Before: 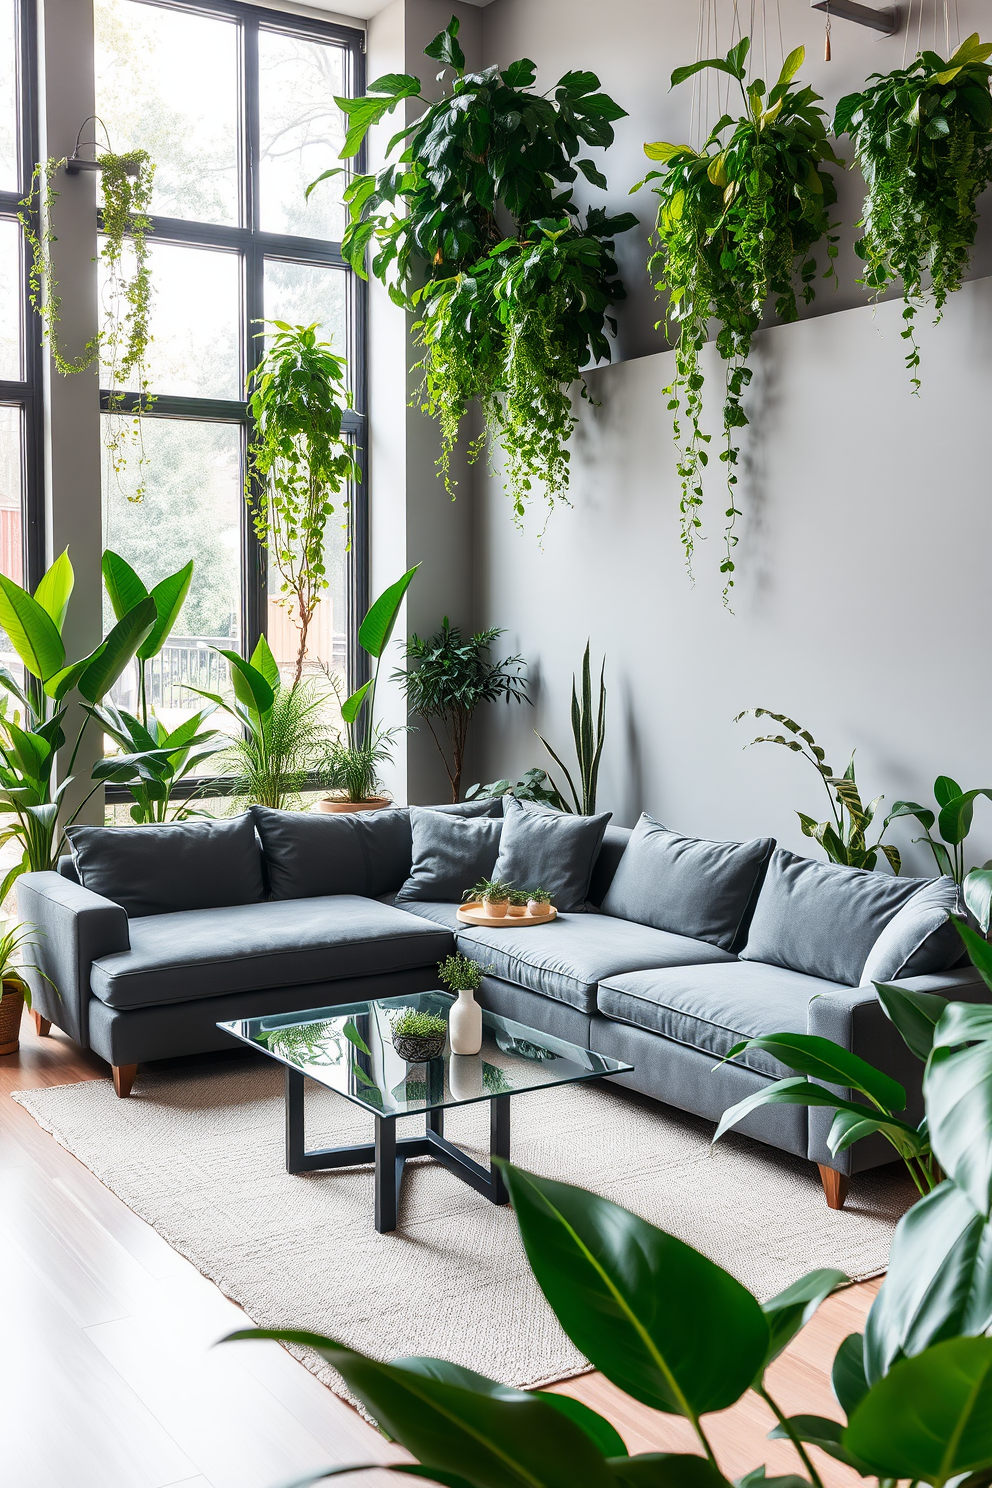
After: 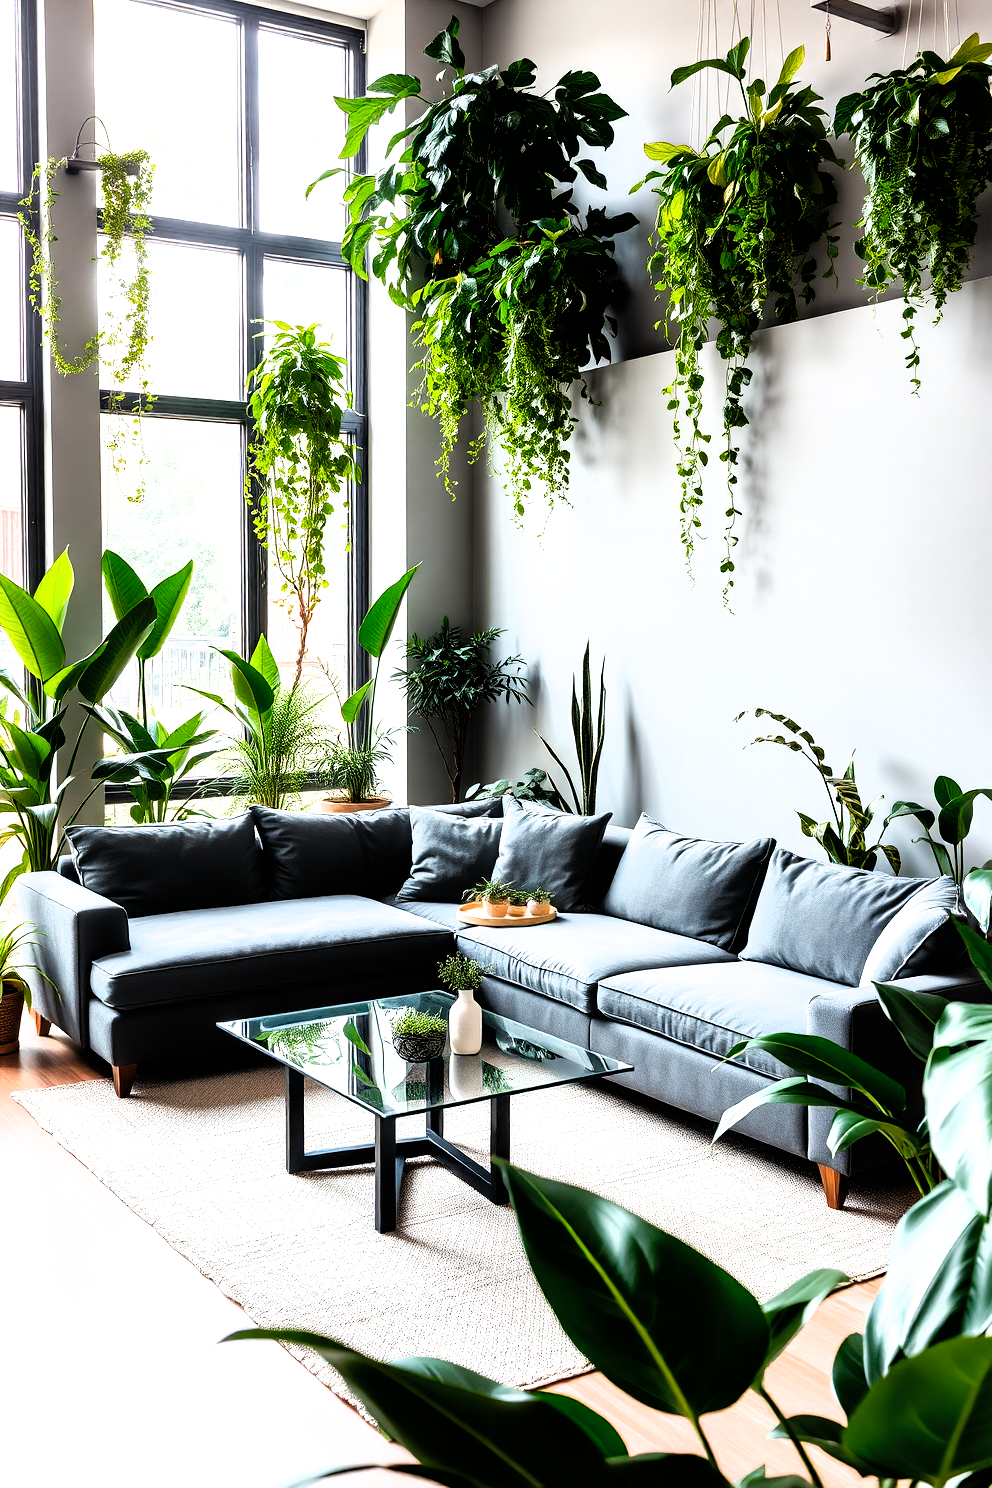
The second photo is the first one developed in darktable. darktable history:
shadows and highlights: shadows 43.36, highlights 7.41
color balance rgb: perceptual saturation grading › global saturation 35.09%, perceptual saturation grading › highlights -25.329%, perceptual saturation grading › shadows 23.937%, perceptual brilliance grading › mid-tones 9.445%, perceptual brilliance grading › shadows 15.141%, global vibrance 10.89%
filmic rgb: black relative exposure -8.19 EV, white relative exposure 2.23 EV, hardness 7.08, latitude 86.22%, contrast 1.698, highlights saturation mix -4.26%, shadows ↔ highlights balance -2.85%, preserve chrominance RGB euclidean norm, color science v5 (2021), contrast in shadows safe, contrast in highlights safe
